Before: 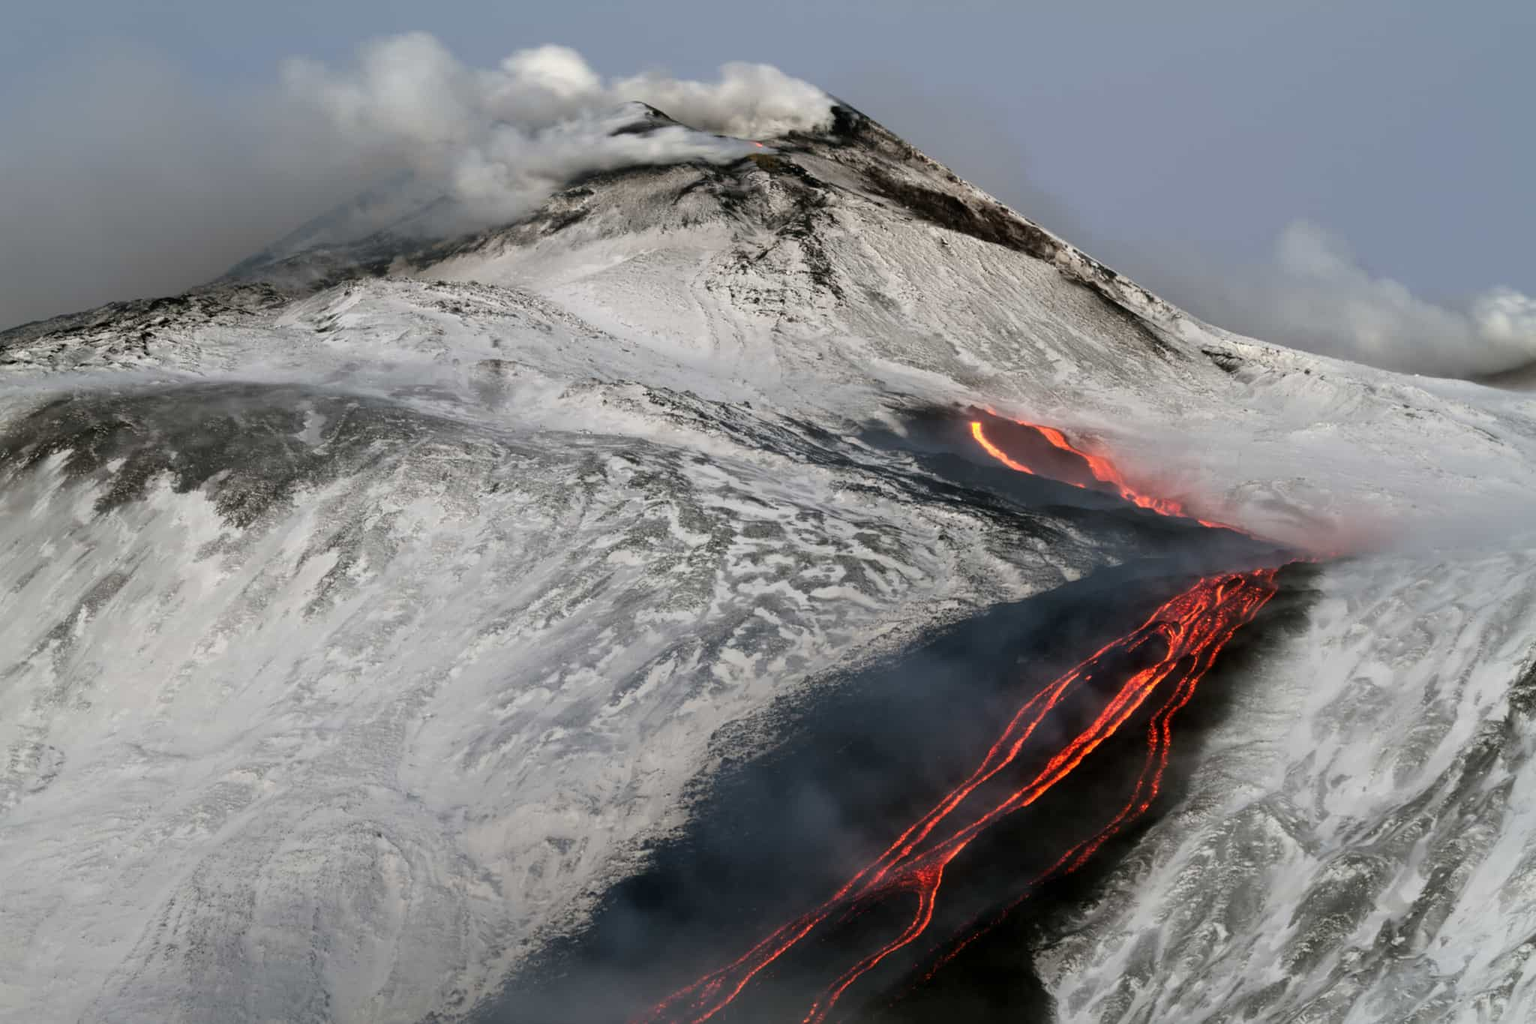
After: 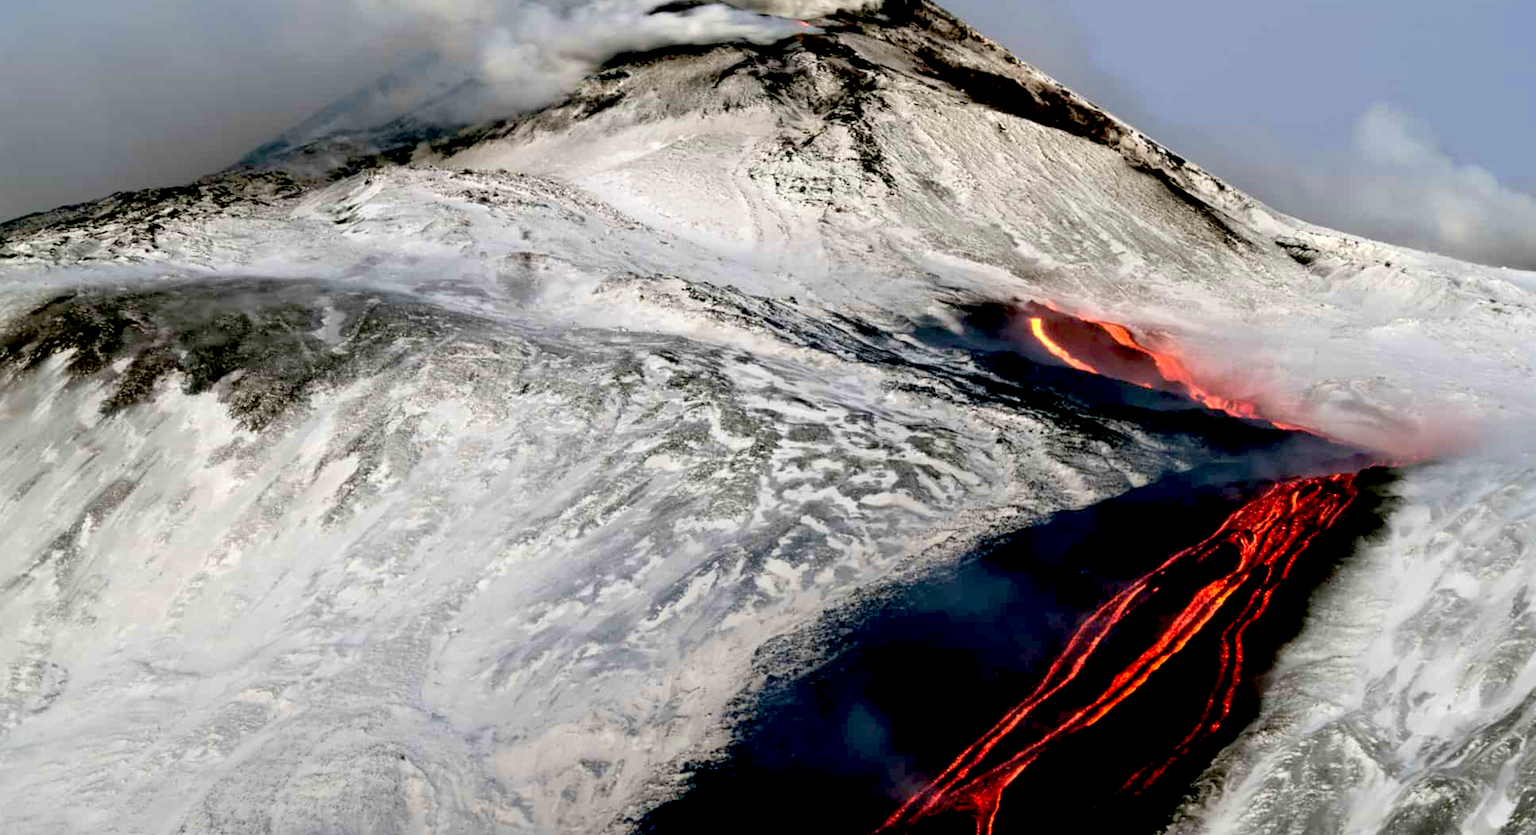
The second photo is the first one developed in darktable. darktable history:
velvia: on, module defaults
exposure: black level correction 0.039, exposure 0.5 EV, compensate highlight preservation false
crop and rotate: angle 0.073°, top 11.875%, right 5.655%, bottom 11.113%
